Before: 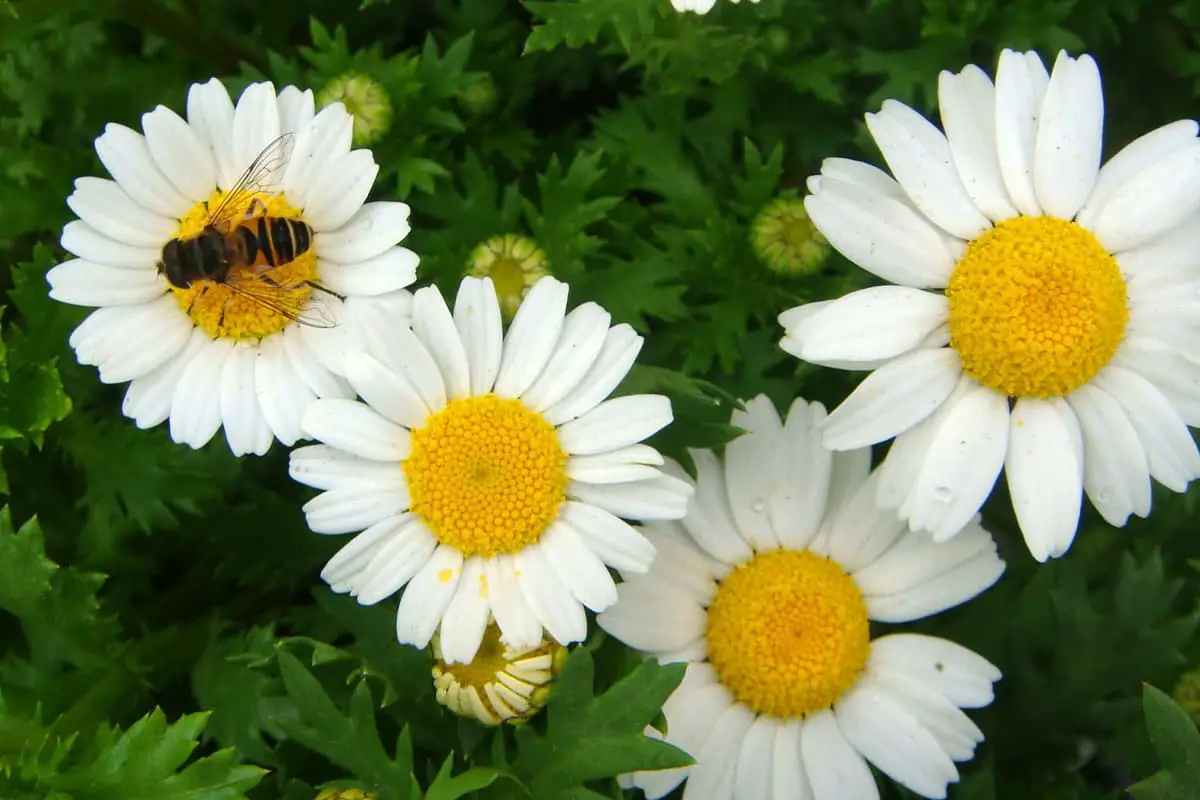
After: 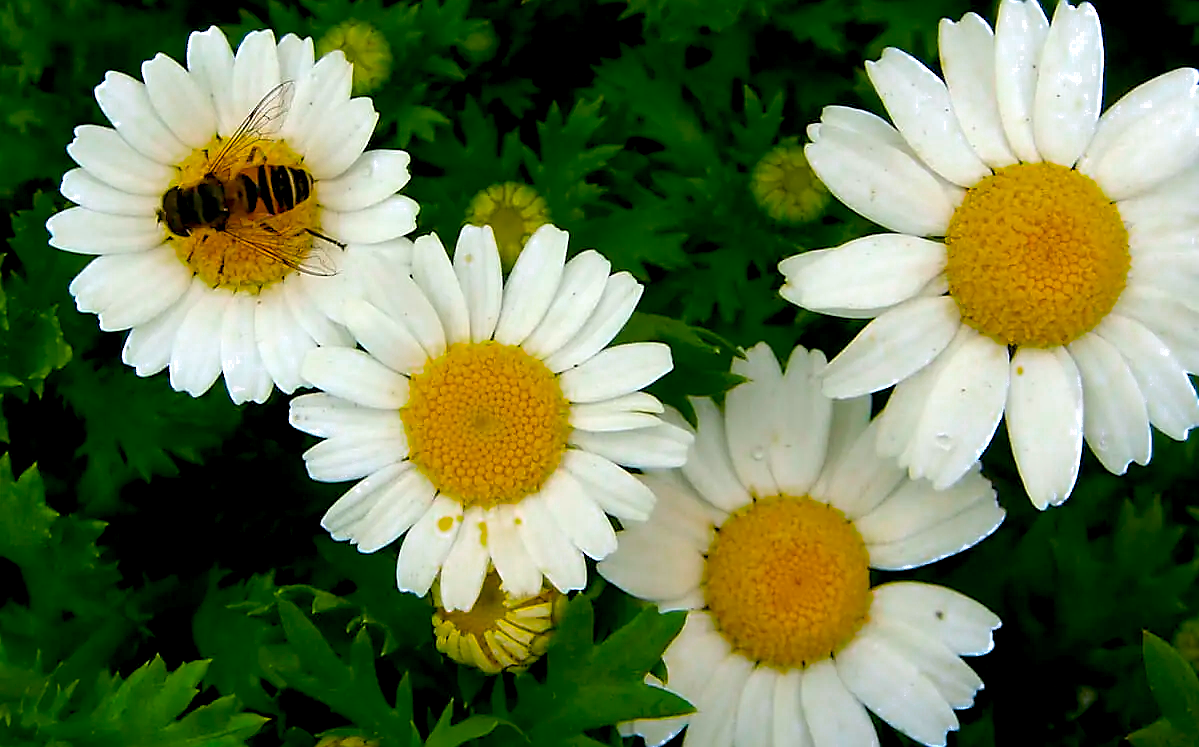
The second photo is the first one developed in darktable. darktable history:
crop and rotate: top 6.588%
color zones: curves: ch0 [(0.203, 0.433) (0.607, 0.517) (0.697, 0.696) (0.705, 0.897)]
sharpen: radius 1.399, amount 1.266, threshold 0.833
color balance rgb: highlights gain › chroma 0.215%, highlights gain › hue 330°, global offset › luminance -1.416%, linear chroma grading › global chroma 14.438%, perceptual saturation grading › global saturation 25.638%, global vibrance 30.315%
